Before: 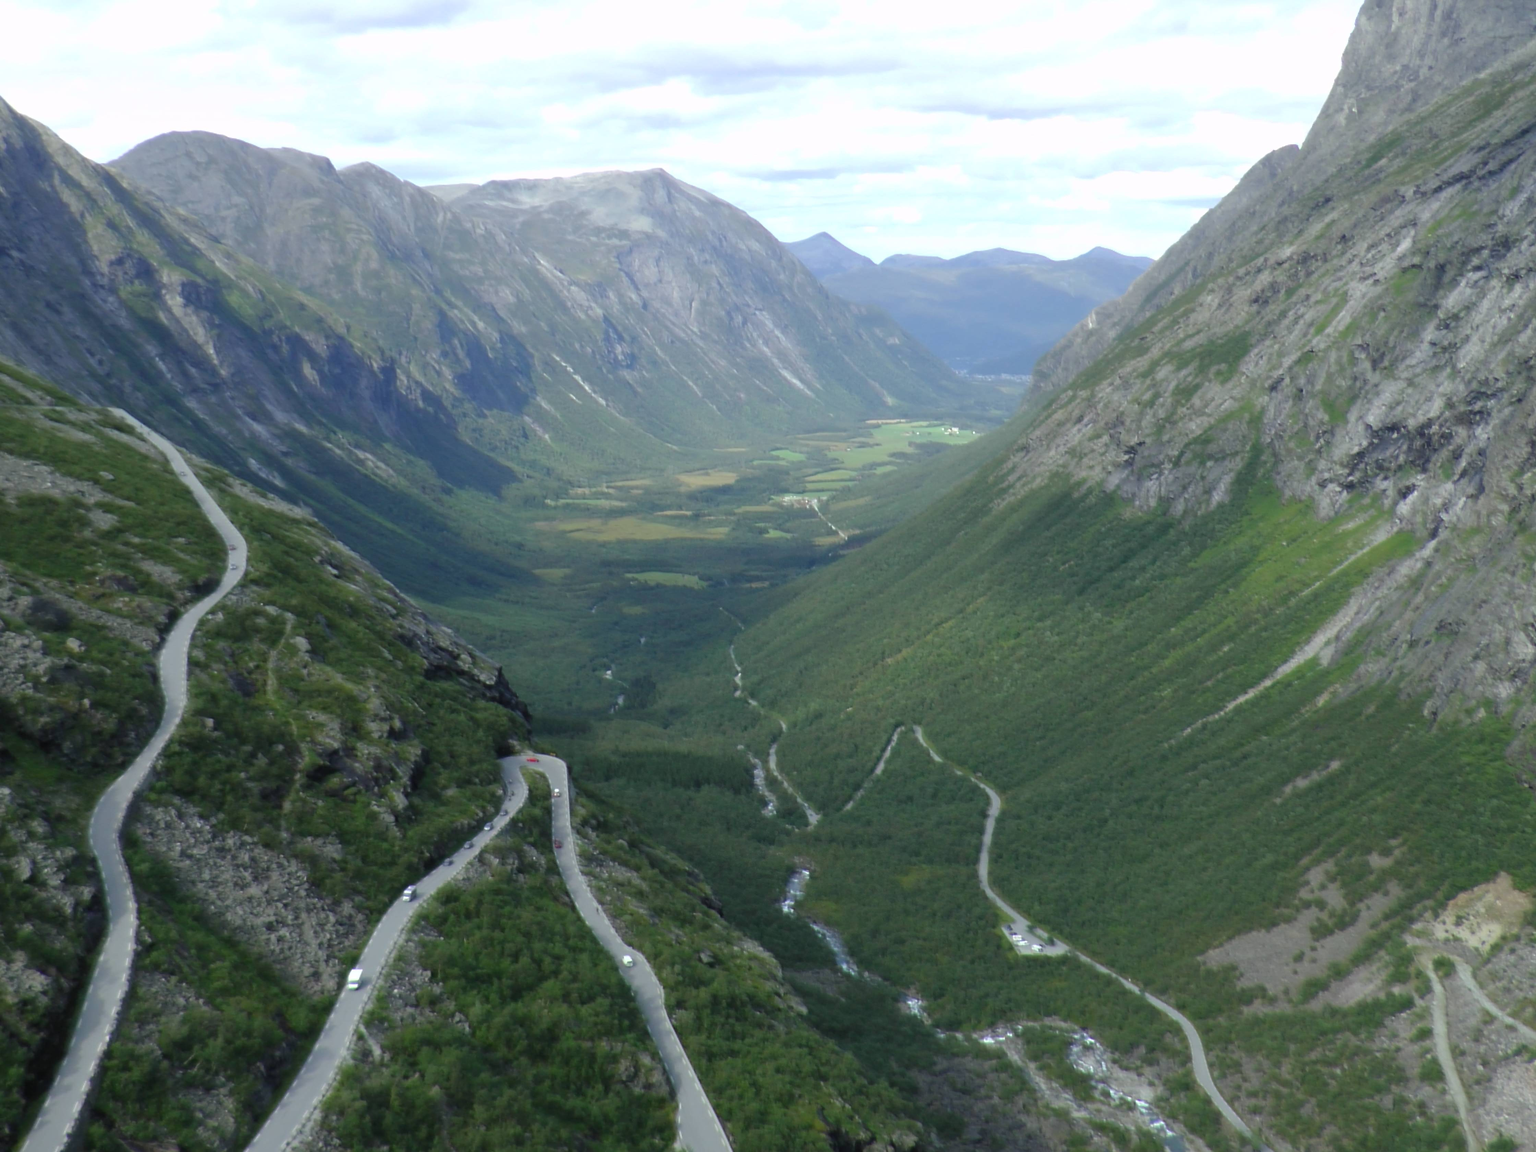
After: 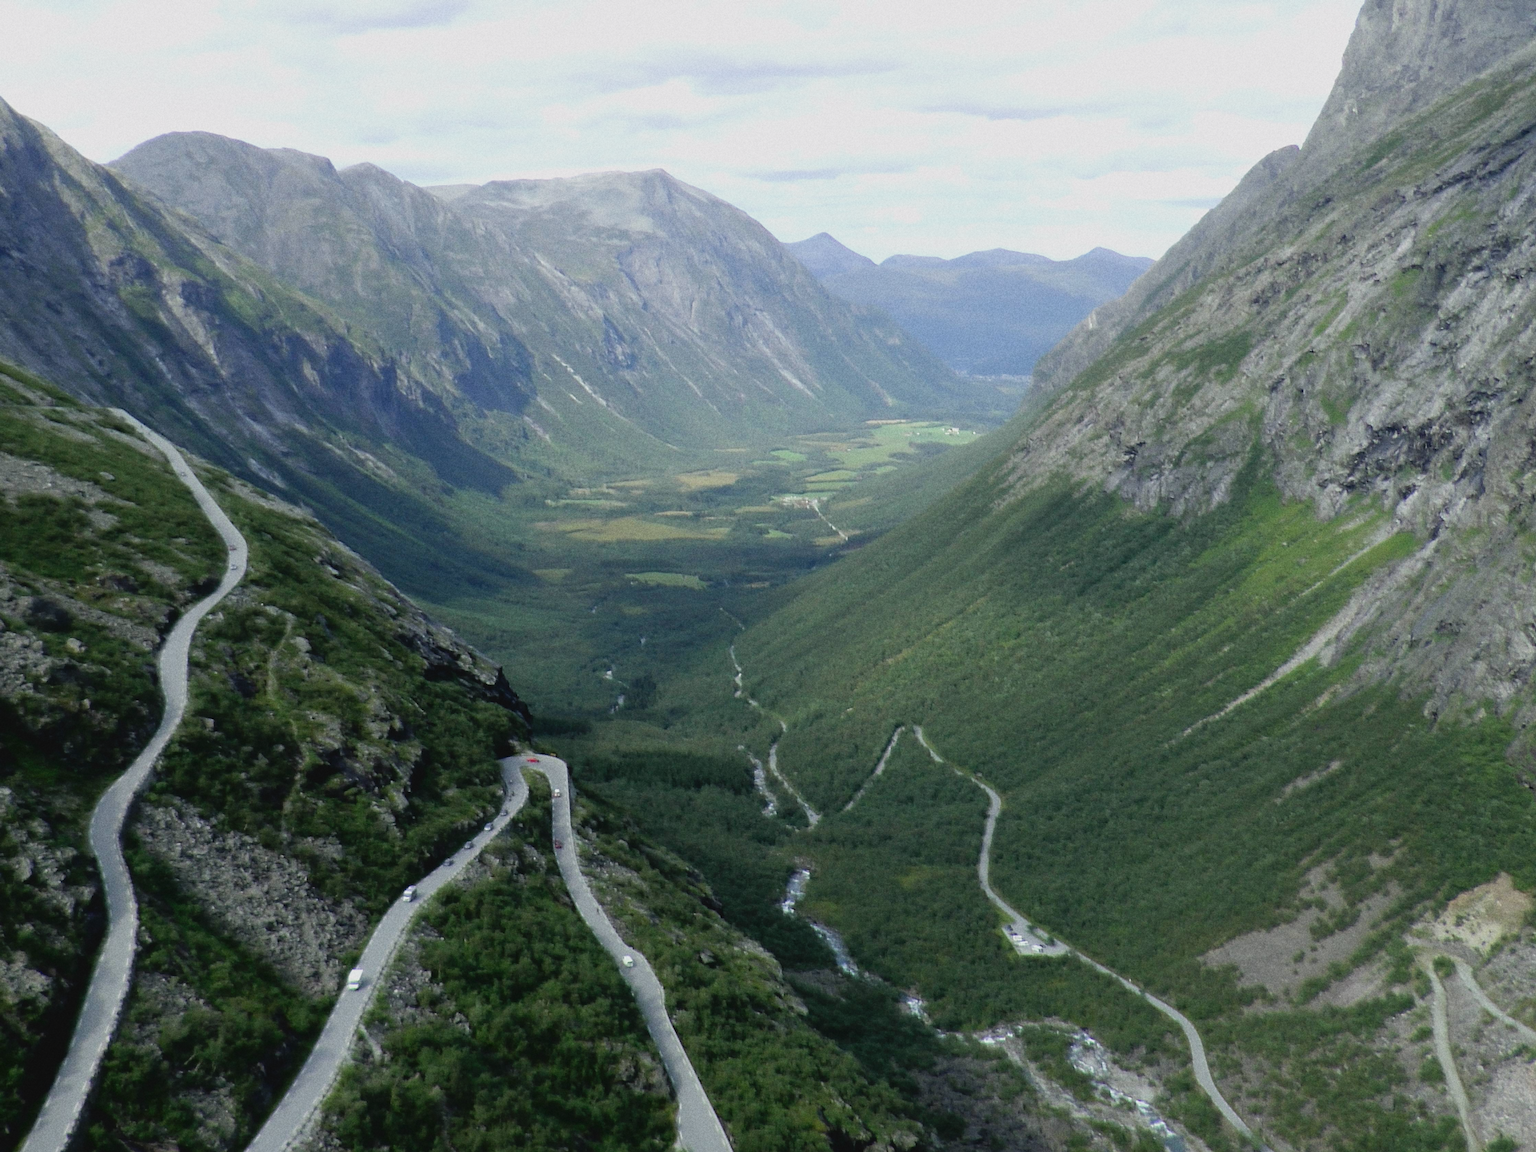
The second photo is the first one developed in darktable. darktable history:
sharpen: on, module defaults
tone curve: curves: ch0 [(0, 0.042) (0.129, 0.18) (0.501, 0.497) (1, 1)], color space Lab, linked channels, preserve colors none
filmic rgb: black relative exposure -5 EV, hardness 2.88, contrast 1.3, highlights saturation mix -30%
grain: on, module defaults
